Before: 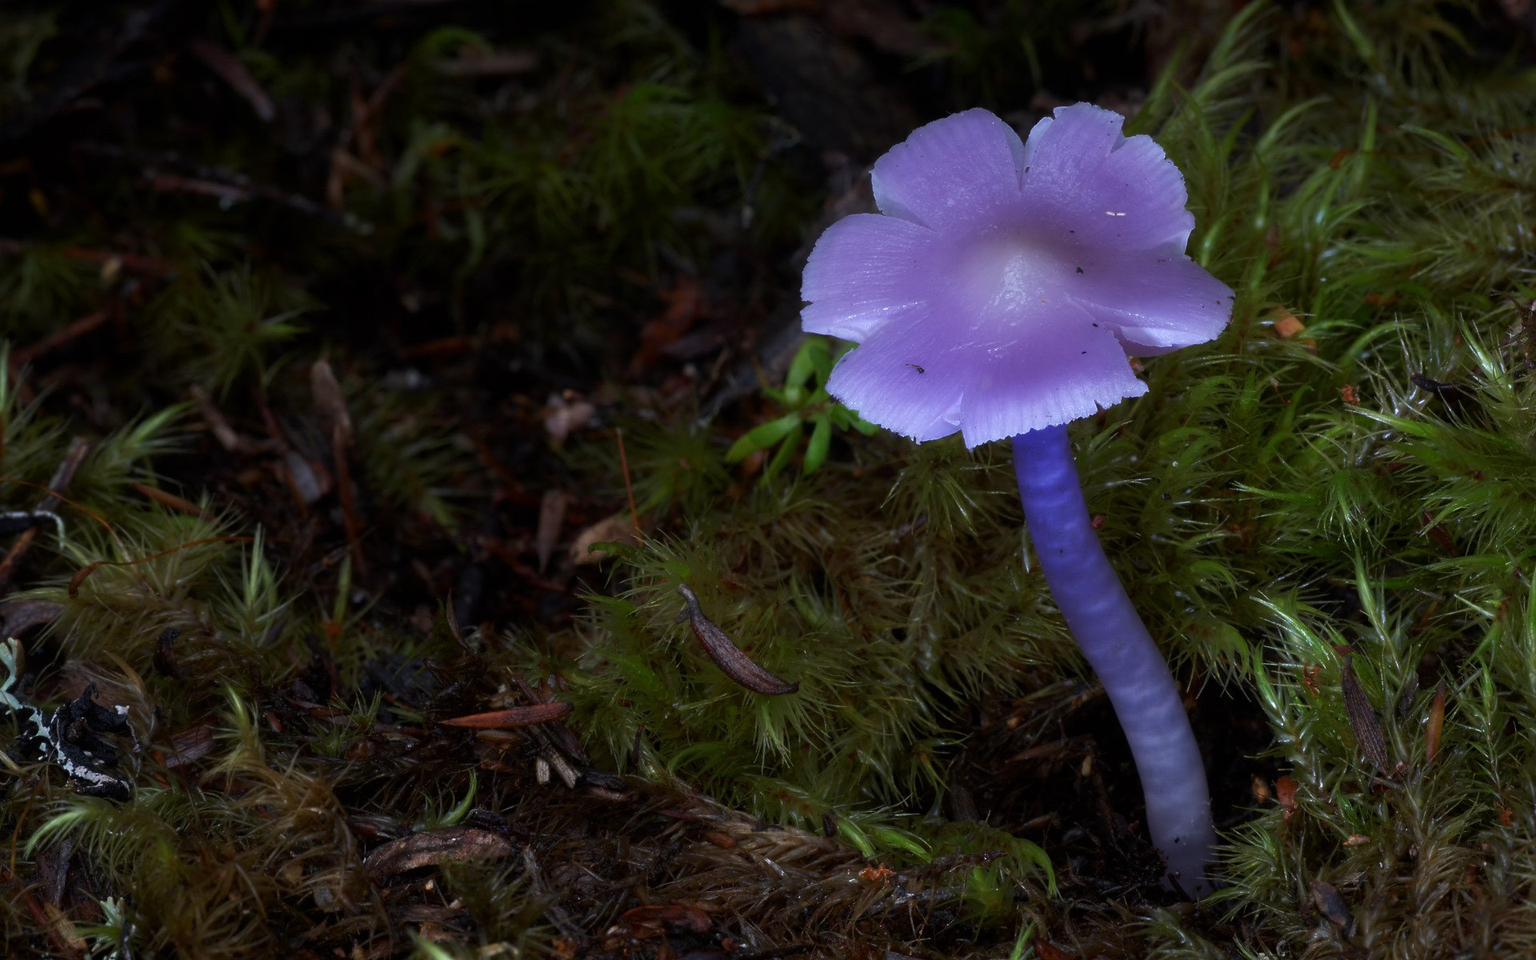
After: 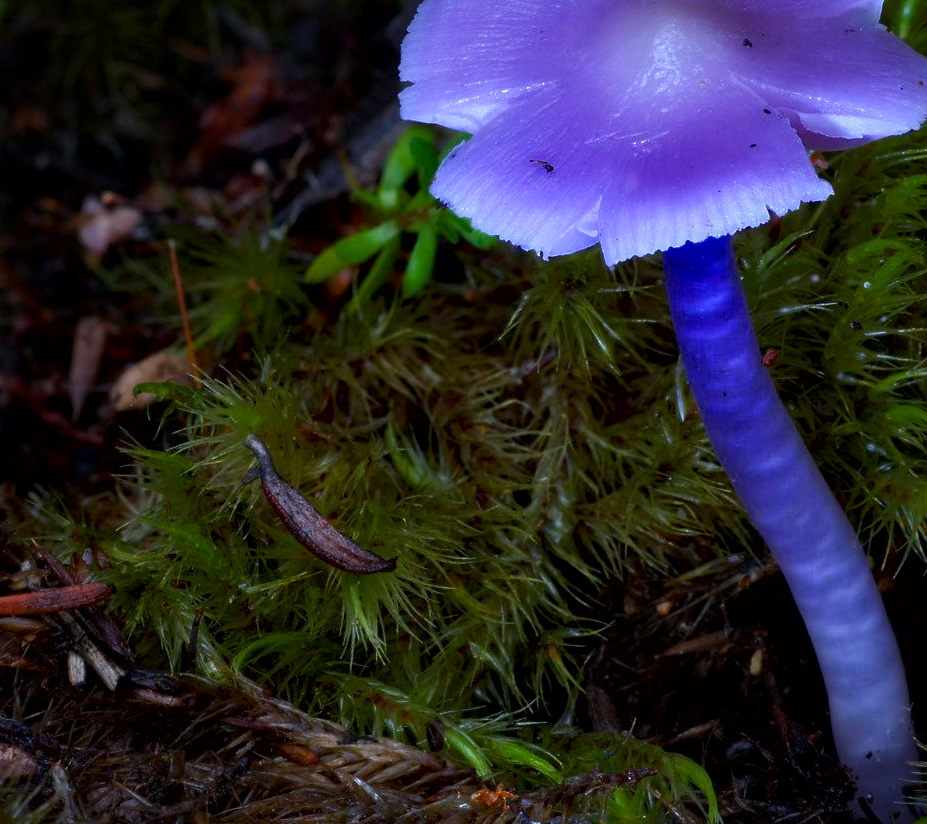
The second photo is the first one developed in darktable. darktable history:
color balance rgb: perceptual saturation grading › global saturation 35%, perceptual saturation grading › highlights -30%, perceptual saturation grading › shadows 35%, perceptual brilliance grading › global brilliance 3%, perceptual brilliance grading › highlights -3%, perceptual brilliance grading › shadows 3%
crop: left 31.379%, top 24.658%, right 20.326%, bottom 6.628%
local contrast: mode bilateral grid, contrast 50, coarseness 50, detail 150%, midtone range 0.2
color calibration: x 0.37, y 0.382, temperature 4313.32 K
